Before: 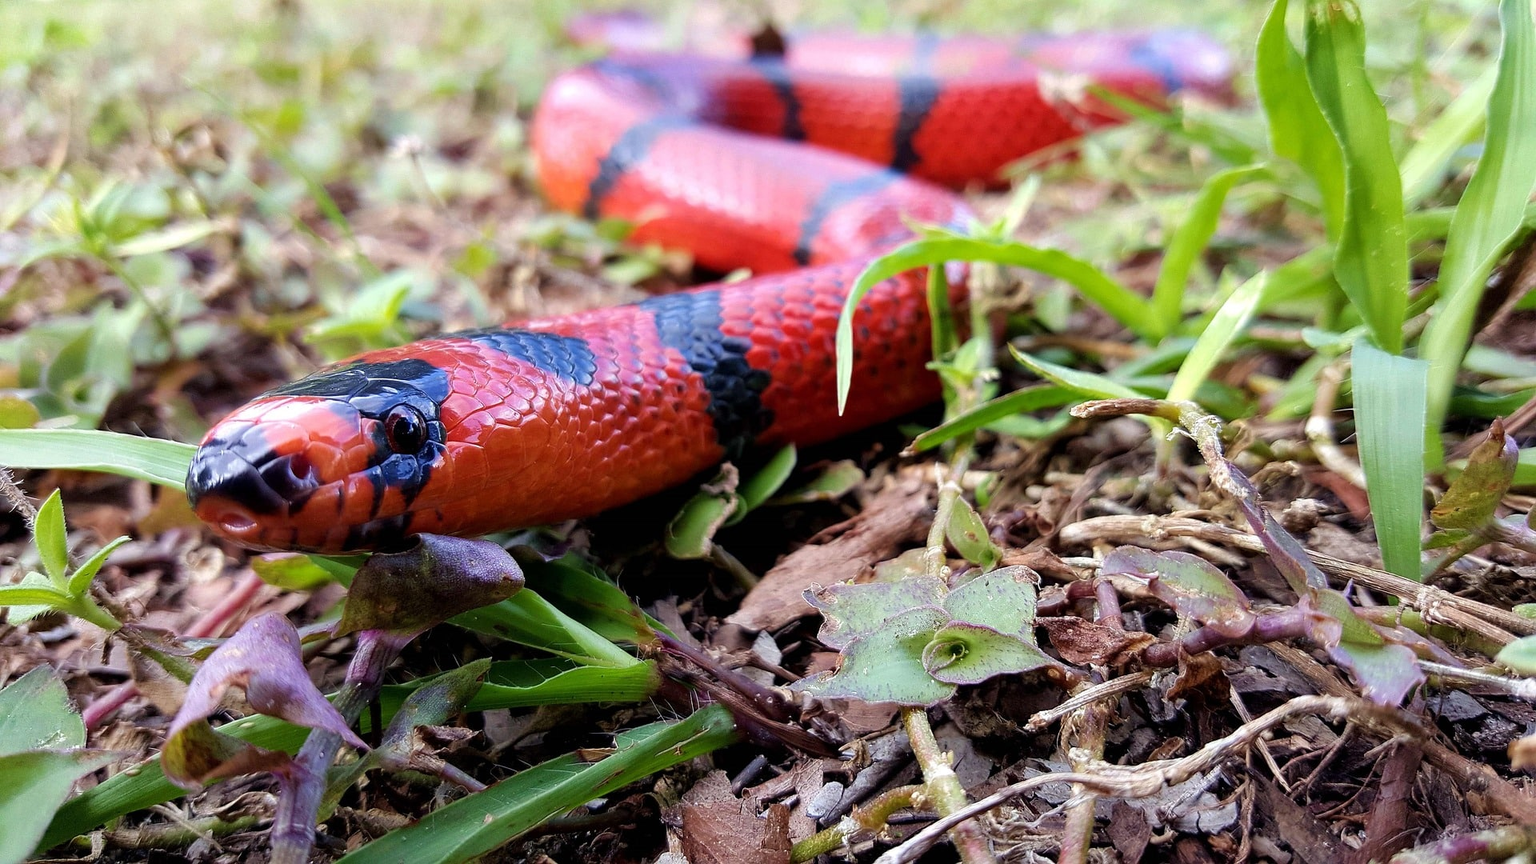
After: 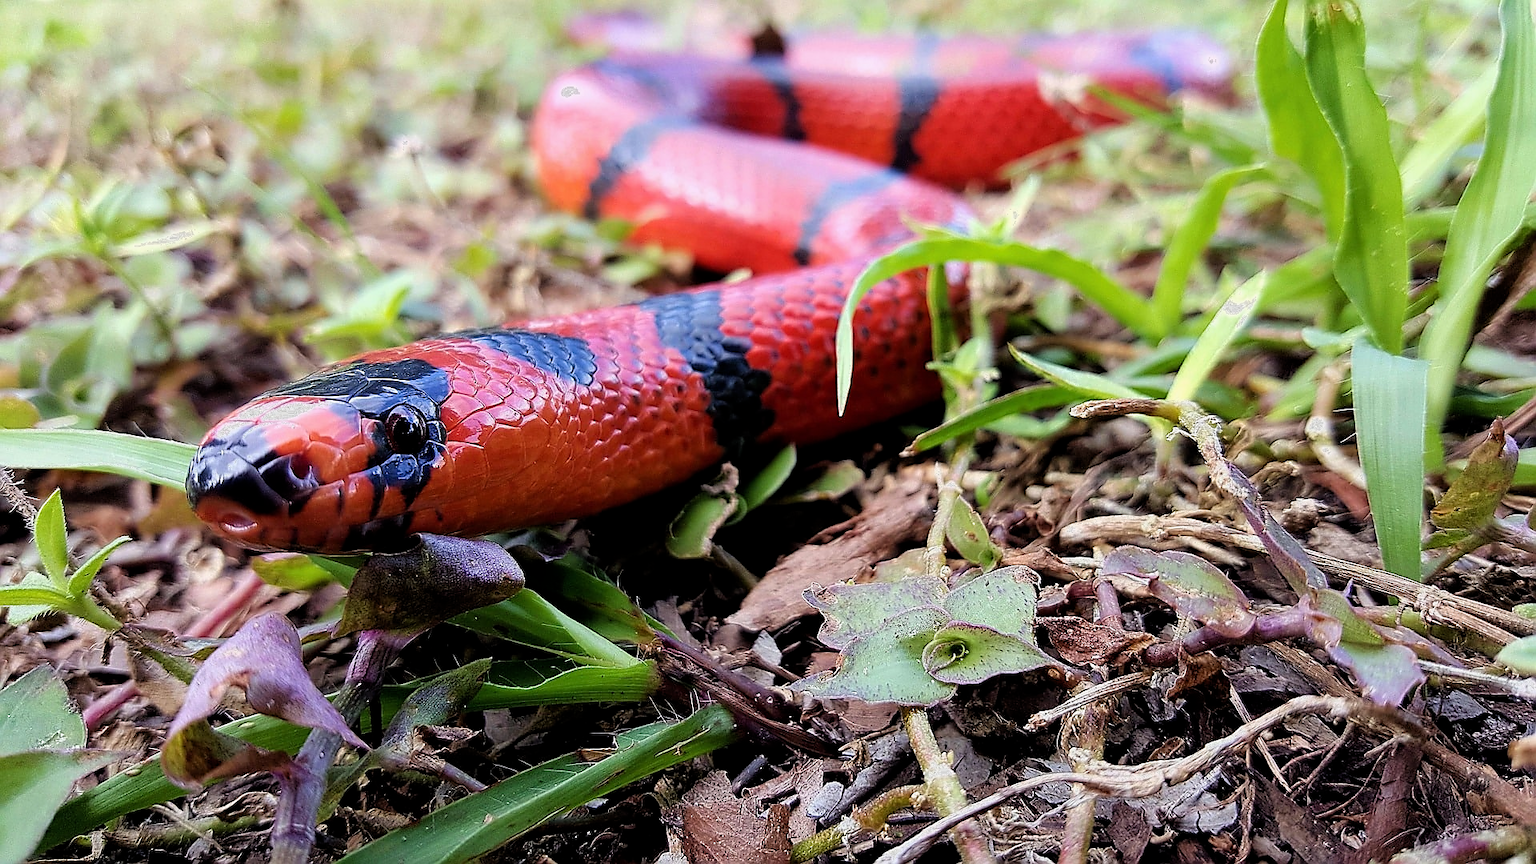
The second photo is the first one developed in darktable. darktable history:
filmic rgb: middle gray luminance 18.33%, black relative exposure -11.56 EV, white relative exposure 2.58 EV, threshold 3.01 EV, target black luminance 0%, hardness 8.46, latitude 98.91%, contrast 1.084, shadows ↔ highlights balance 0.374%, color science v6 (2022), enable highlight reconstruction true
sharpen: radius 1.365, amount 1.265, threshold 0.806
